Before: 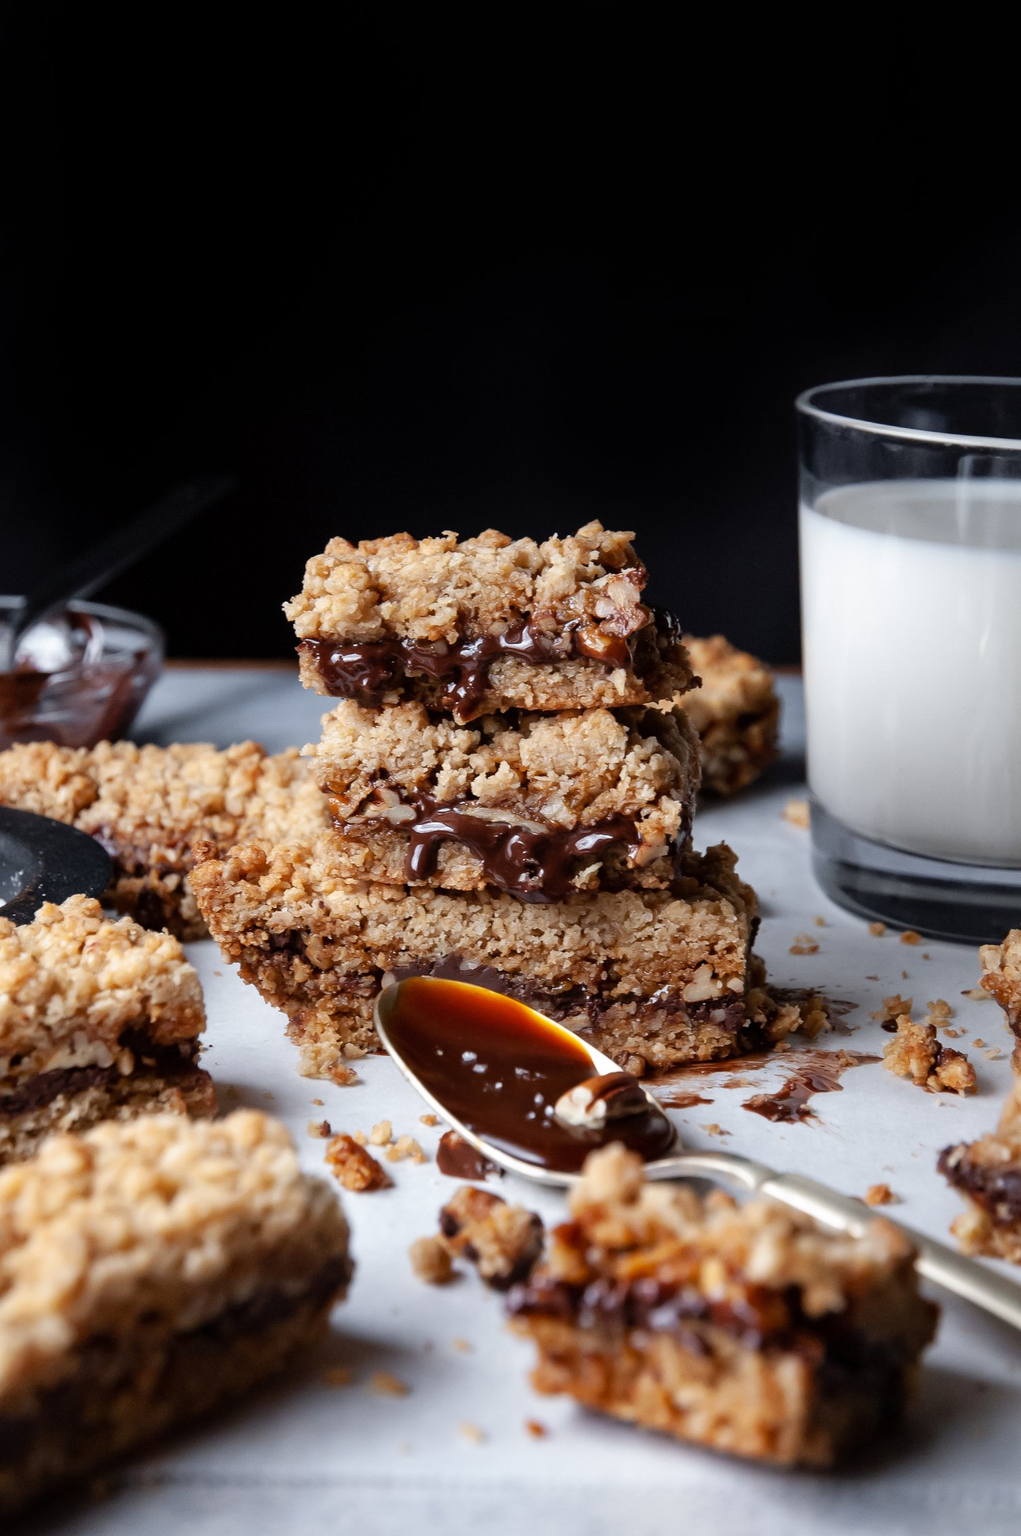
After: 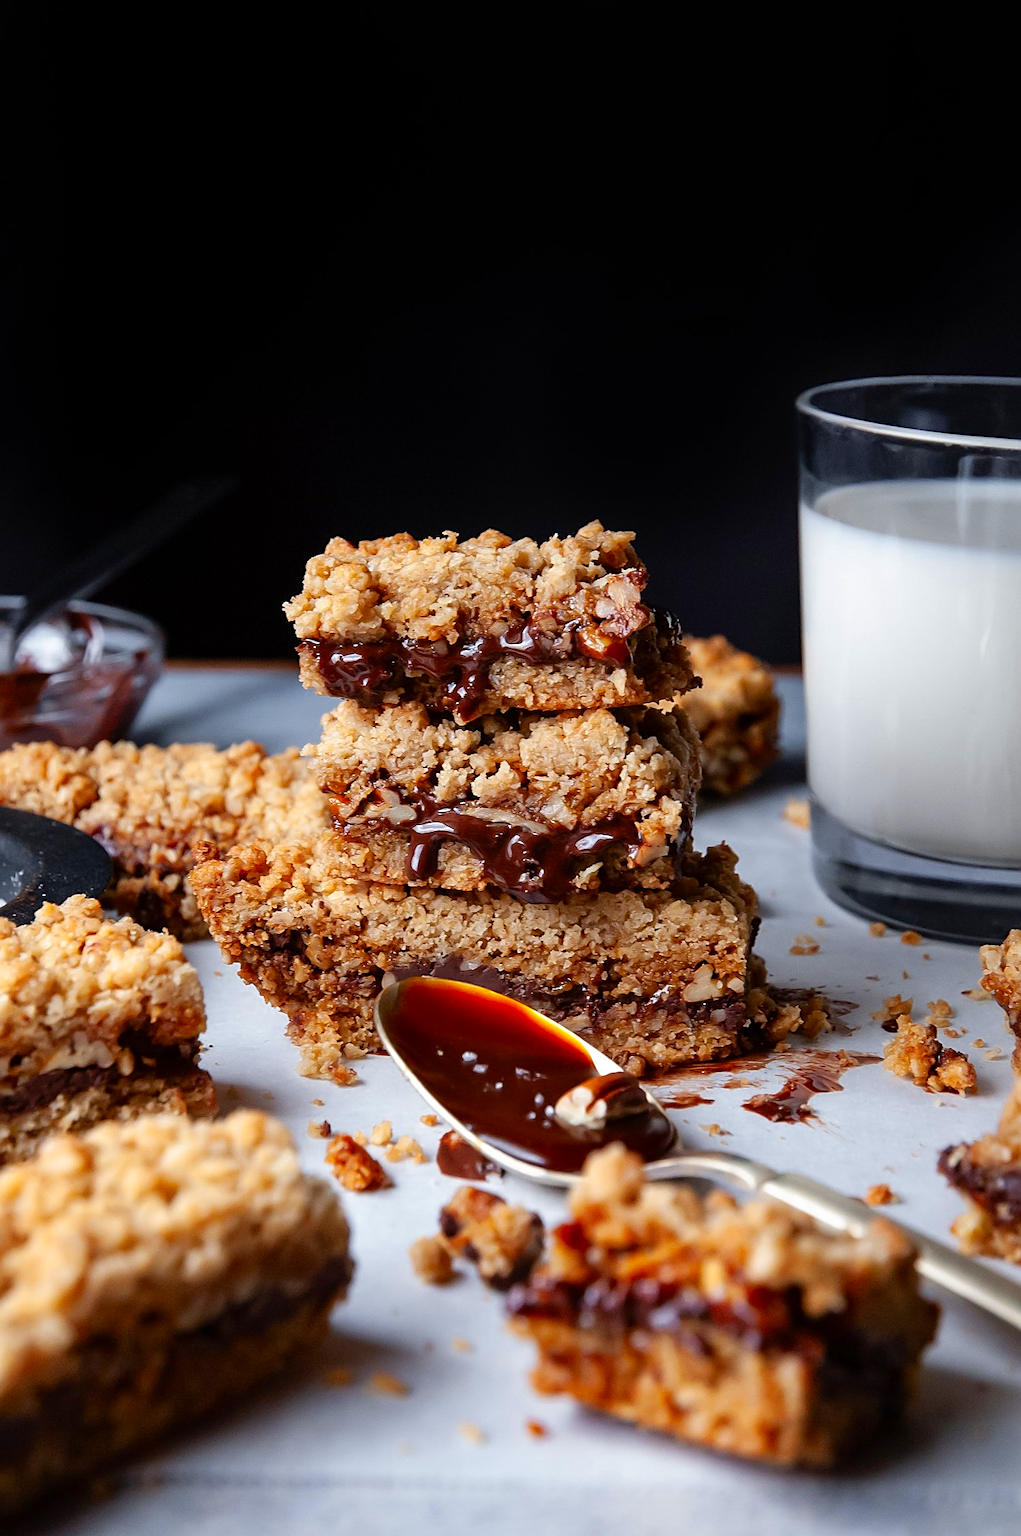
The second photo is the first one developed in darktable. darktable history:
color zones: curves: ch0 [(0, 0.613) (0.01, 0.613) (0.245, 0.448) (0.498, 0.529) (0.642, 0.665) (0.879, 0.777) (0.99, 0.613)]; ch1 [(0, 0) (0.143, 0) (0.286, 0) (0.429, 0) (0.571, 0) (0.714, 0) (0.857, 0)], mix -138.01%
sharpen: on, module defaults
